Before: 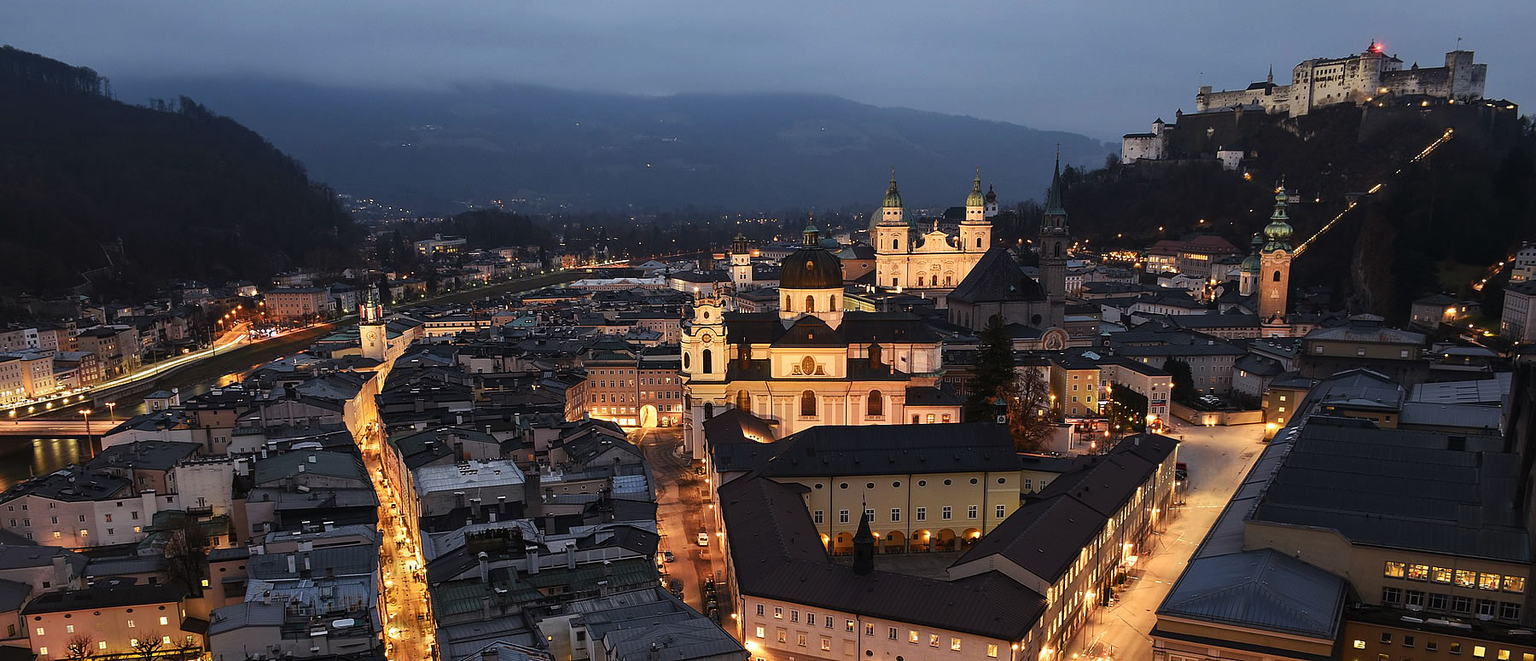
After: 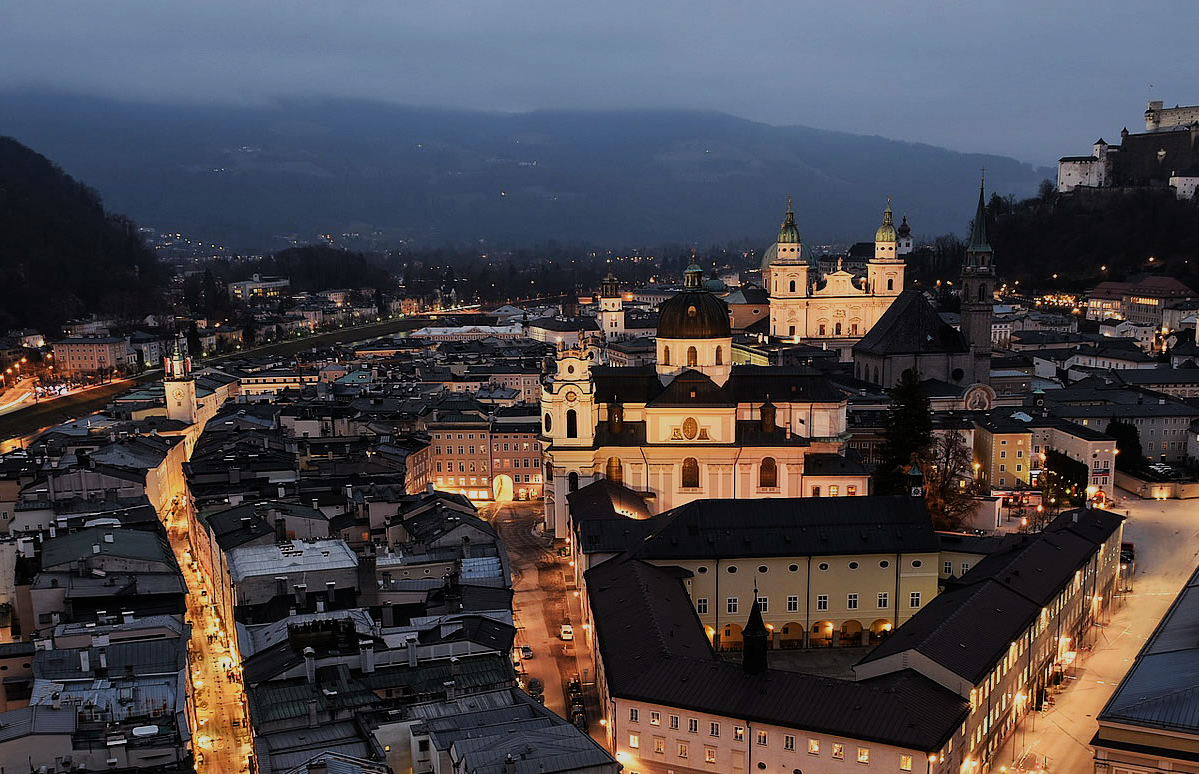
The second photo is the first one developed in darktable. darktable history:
crop and rotate: left 14.292%, right 19.041%
filmic rgb: hardness 4.17
